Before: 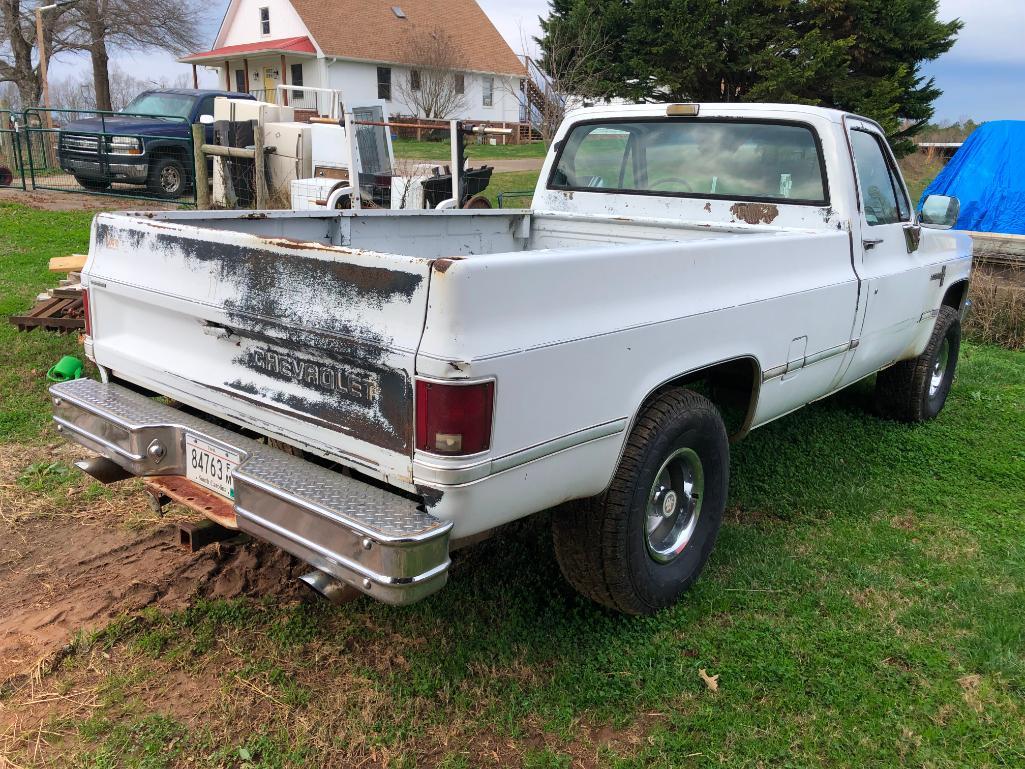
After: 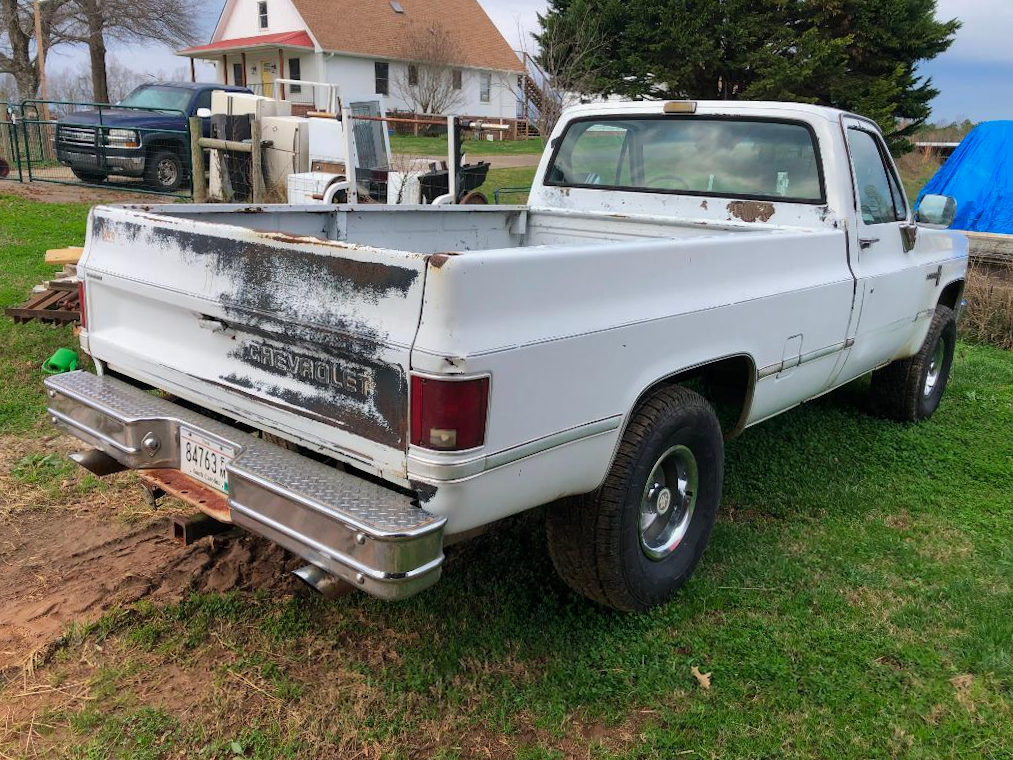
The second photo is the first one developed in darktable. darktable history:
crop and rotate: angle -0.482°
shadows and highlights: shadows -20.09, white point adjustment -1.95, highlights -35.05
